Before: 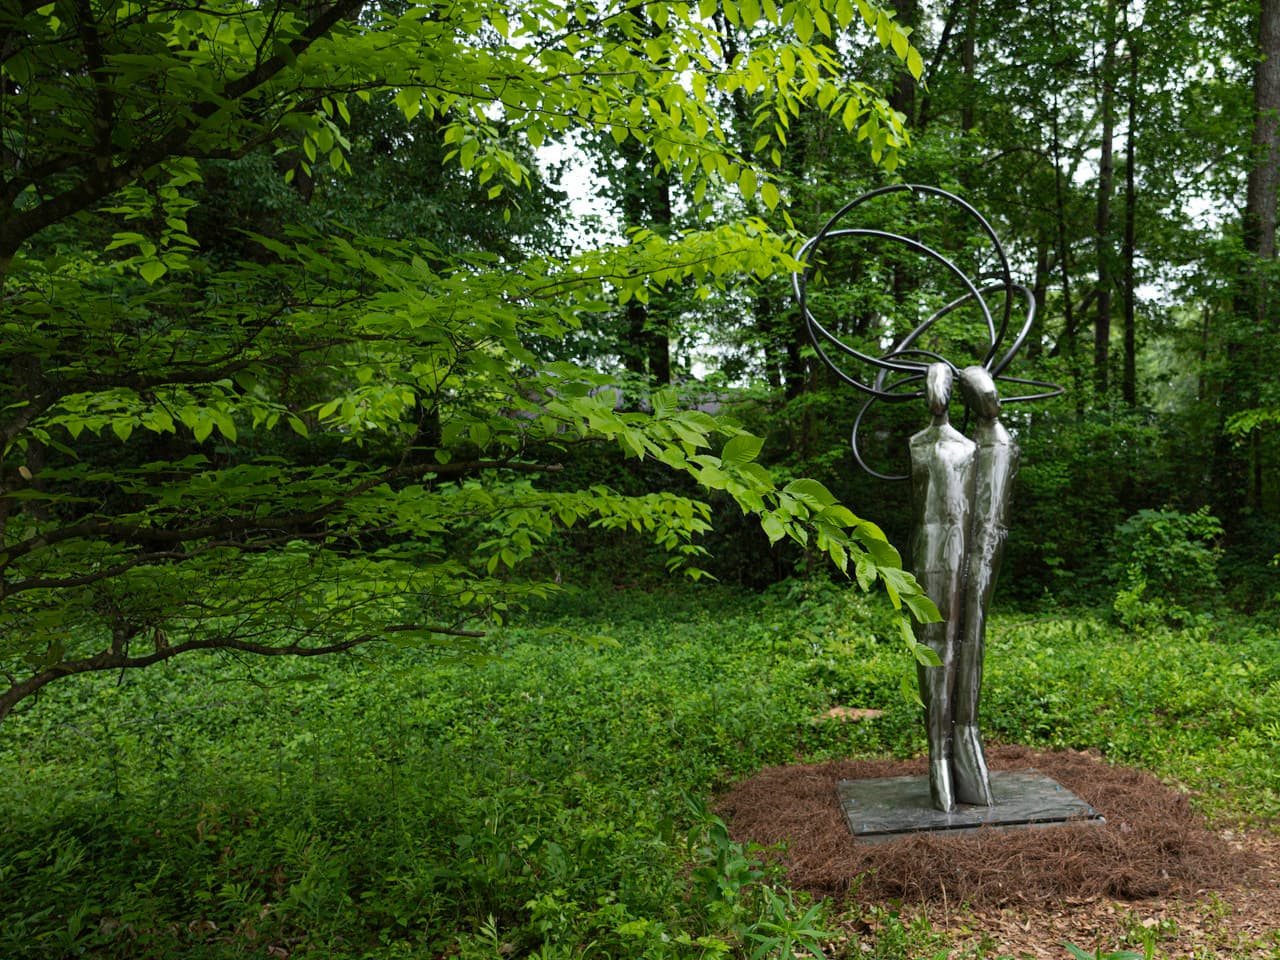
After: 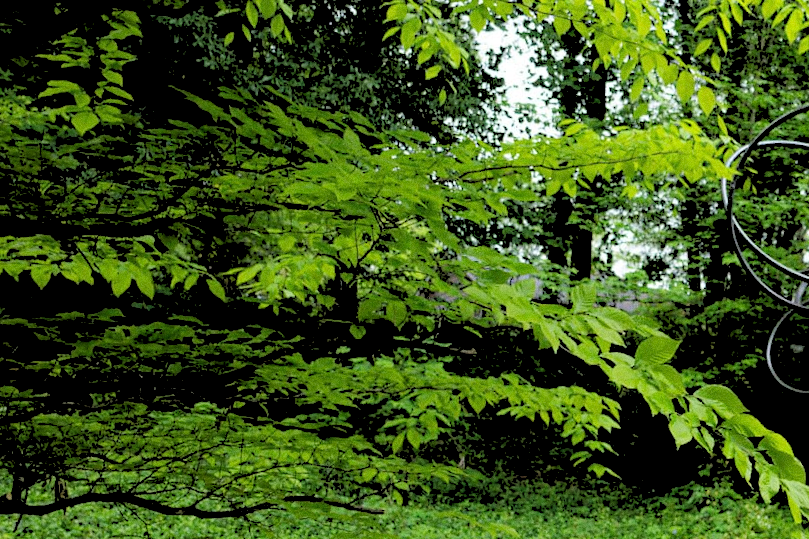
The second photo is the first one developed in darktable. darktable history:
crop and rotate: angle -4.99°, left 2.122%, top 6.945%, right 27.566%, bottom 30.519%
grain: coarseness 0.09 ISO
rgb levels: levels [[0.027, 0.429, 0.996], [0, 0.5, 1], [0, 0.5, 1]]
